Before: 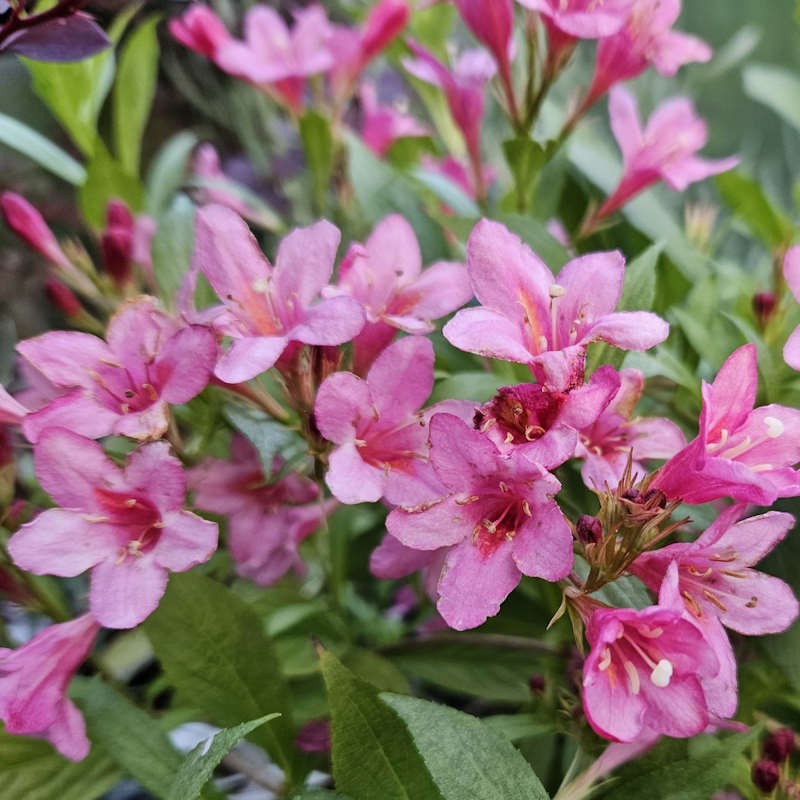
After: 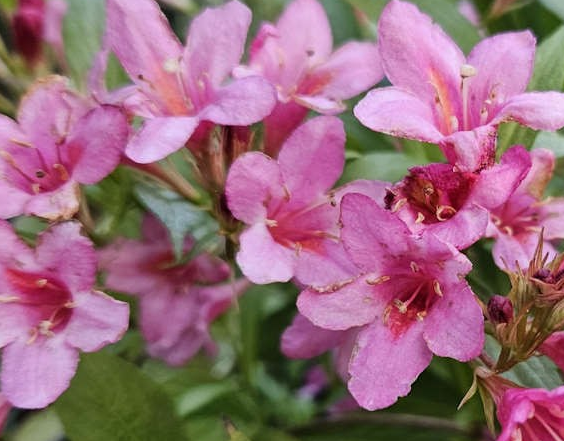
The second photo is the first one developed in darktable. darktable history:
shadows and highlights: shadows 4.48, highlights -16.13, soften with gaussian
crop: left 11.142%, top 27.533%, right 18.284%, bottom 17.251%
